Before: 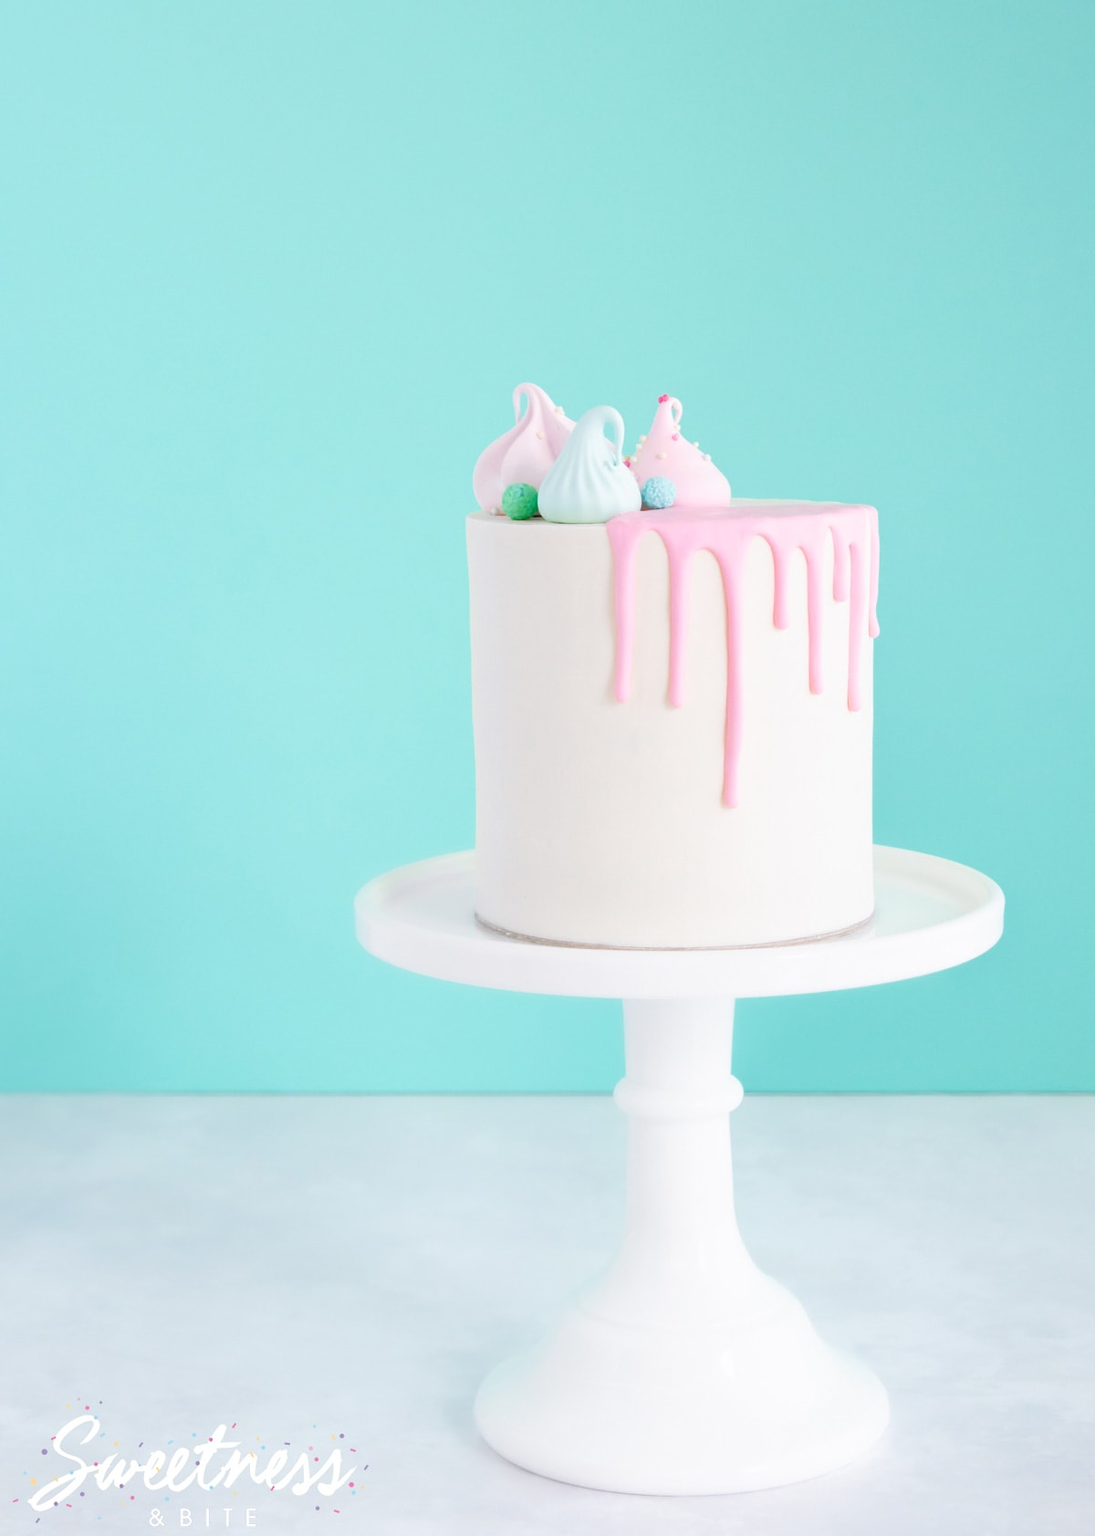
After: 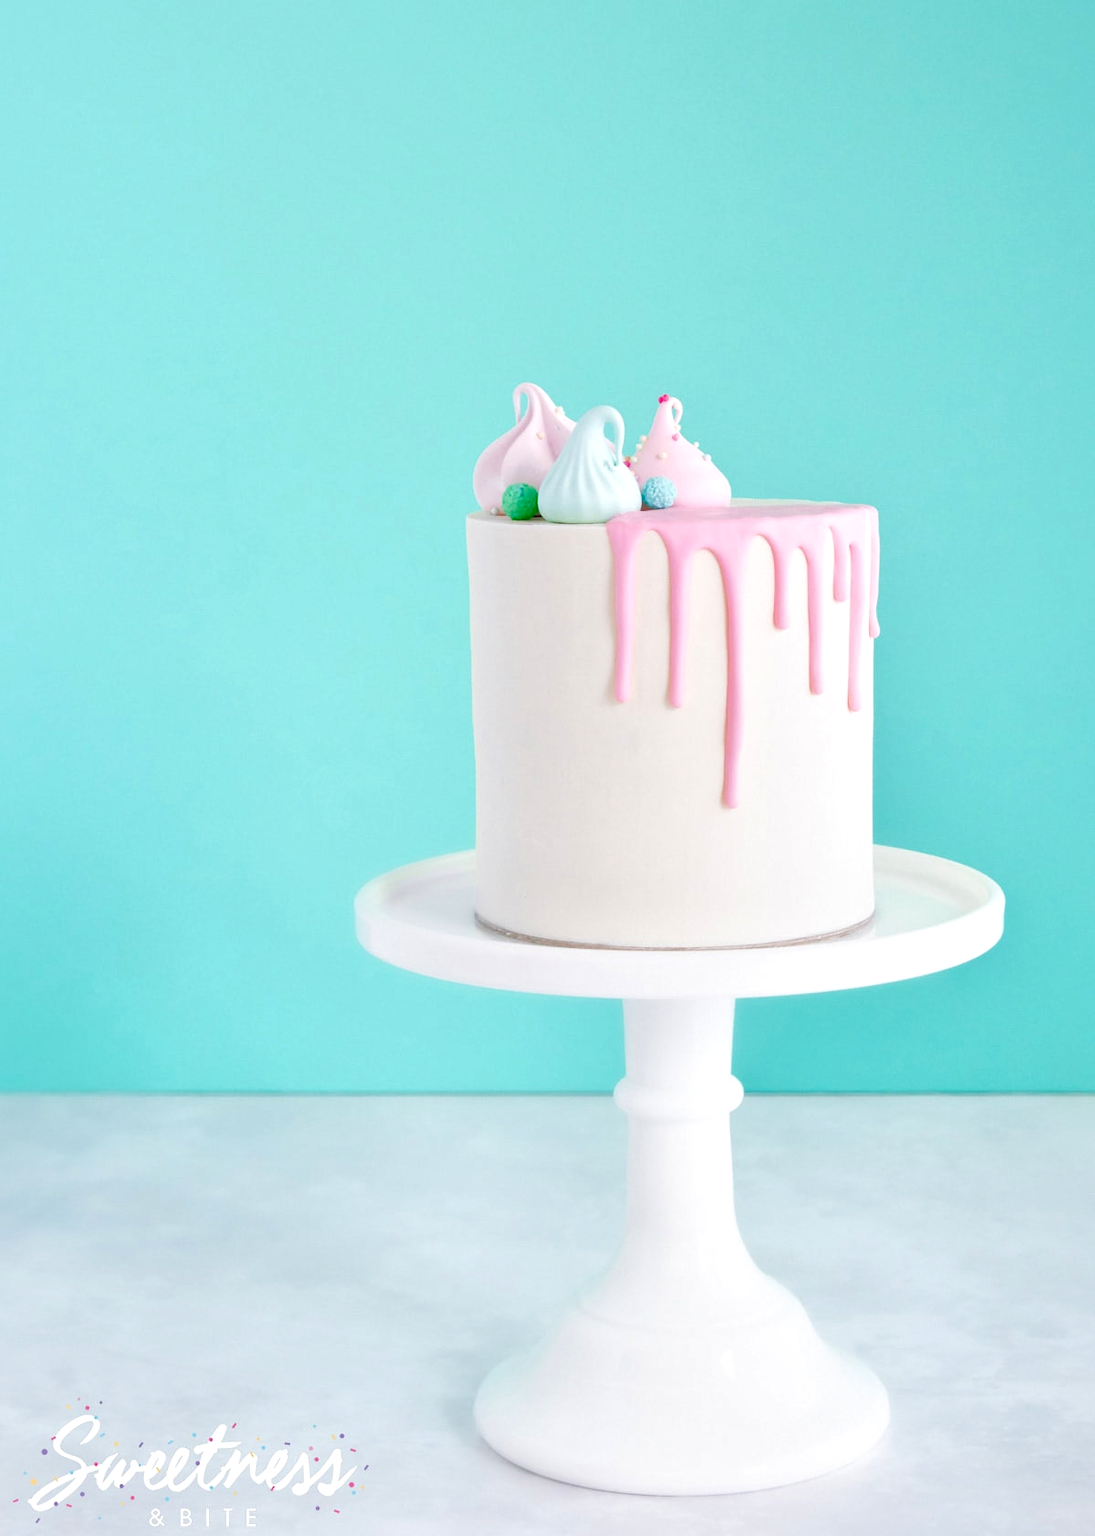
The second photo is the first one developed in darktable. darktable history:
contrast brightness saturation: brightness -0.023, saturation 0.341
color balance rgb: linear chroma grading › global chroma 14.624%, perceptual saturation grading › global saturation 20%, perceptual saturation grading › highlights -50.281%, perceptual saturation grading › shadows 30.587%
local contrast: mode bilateral grid, contrast 20, coarseness 50, detail 150%, midtone range 0.2
